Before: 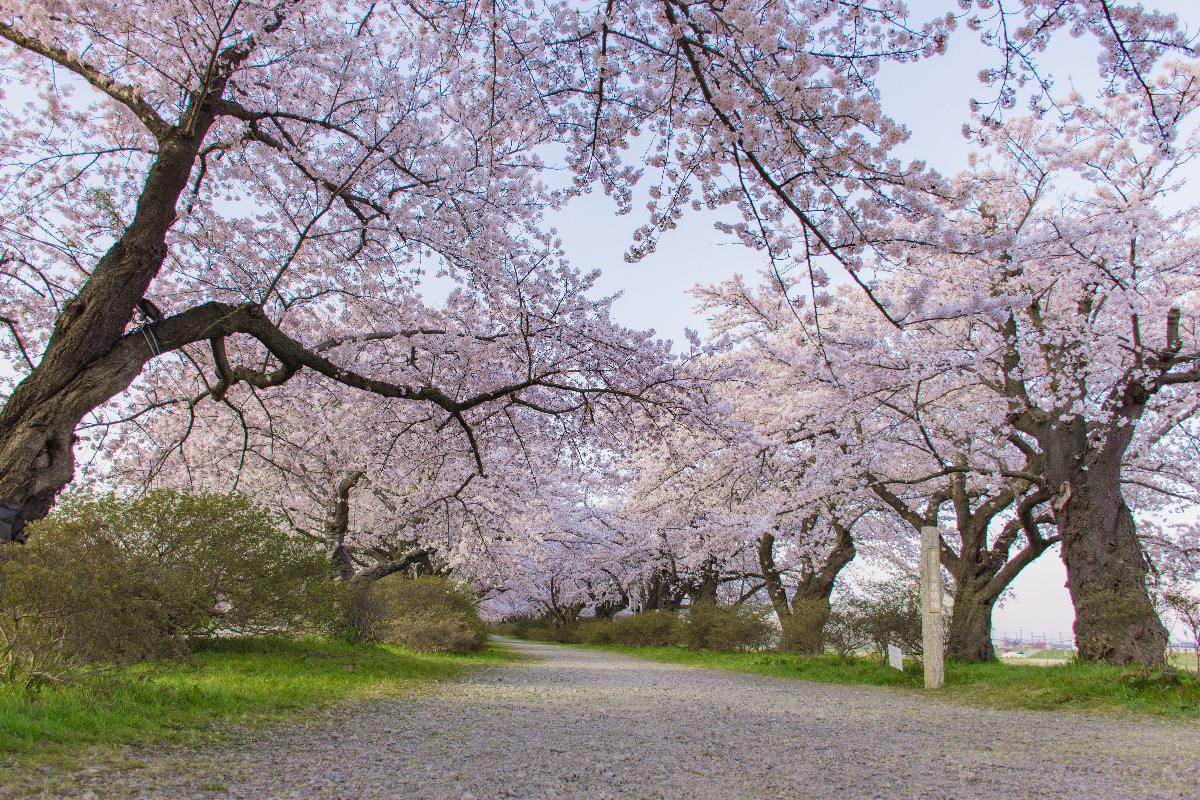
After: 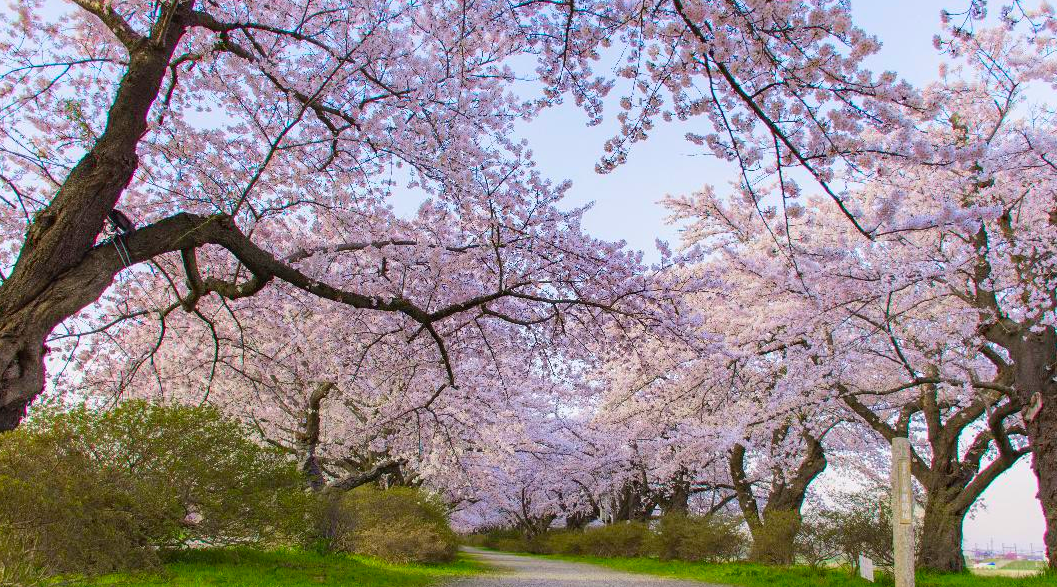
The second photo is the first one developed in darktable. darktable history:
crop and rotate: left 2.471%, top 11.186%, right 9.437%, bottom 15.319%
contrast brightness saturation: saturation 0.508
